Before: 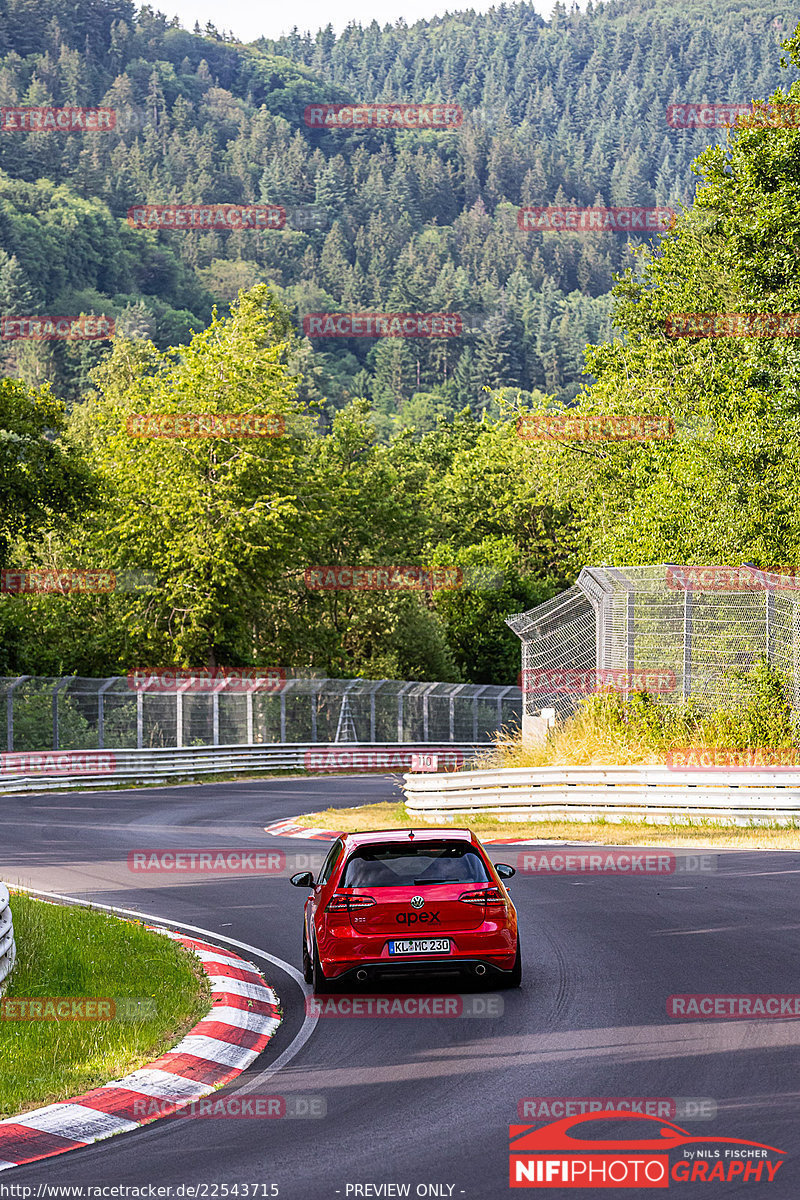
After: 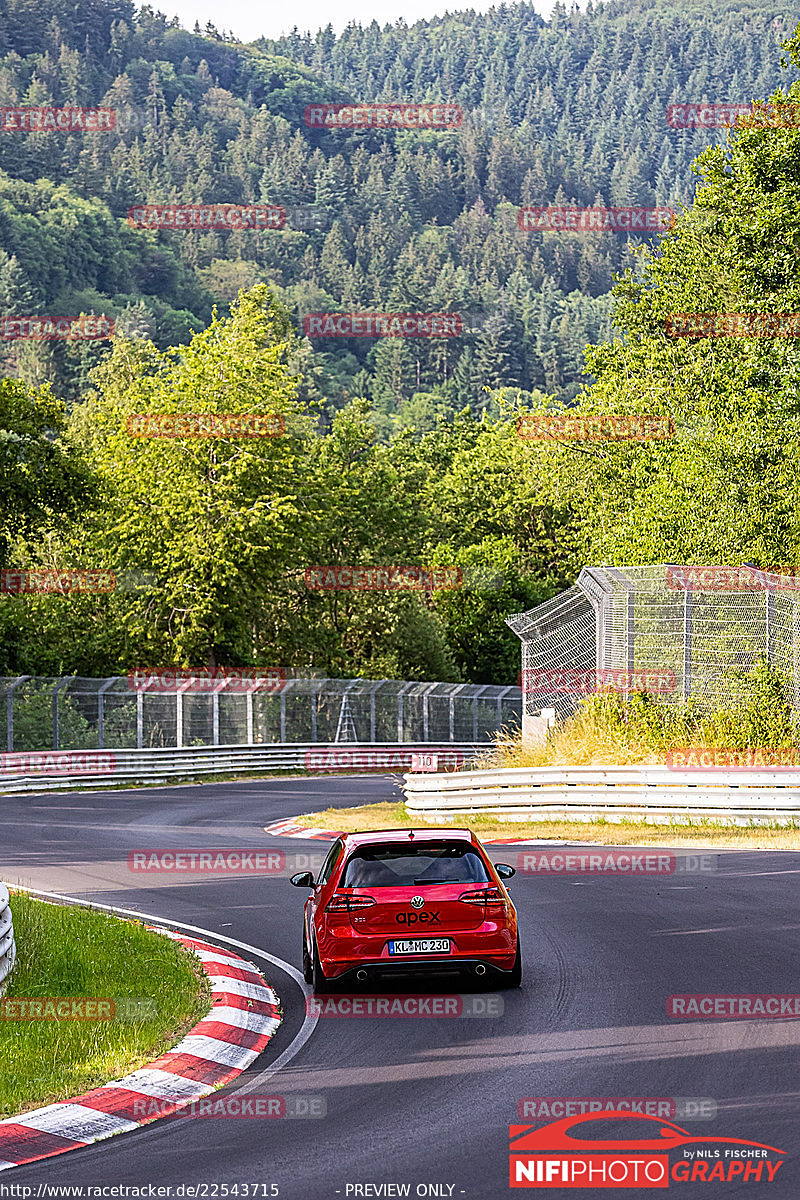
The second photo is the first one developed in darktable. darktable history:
sharpen: radius 1.866, amount 0.403, threshold 1.363
